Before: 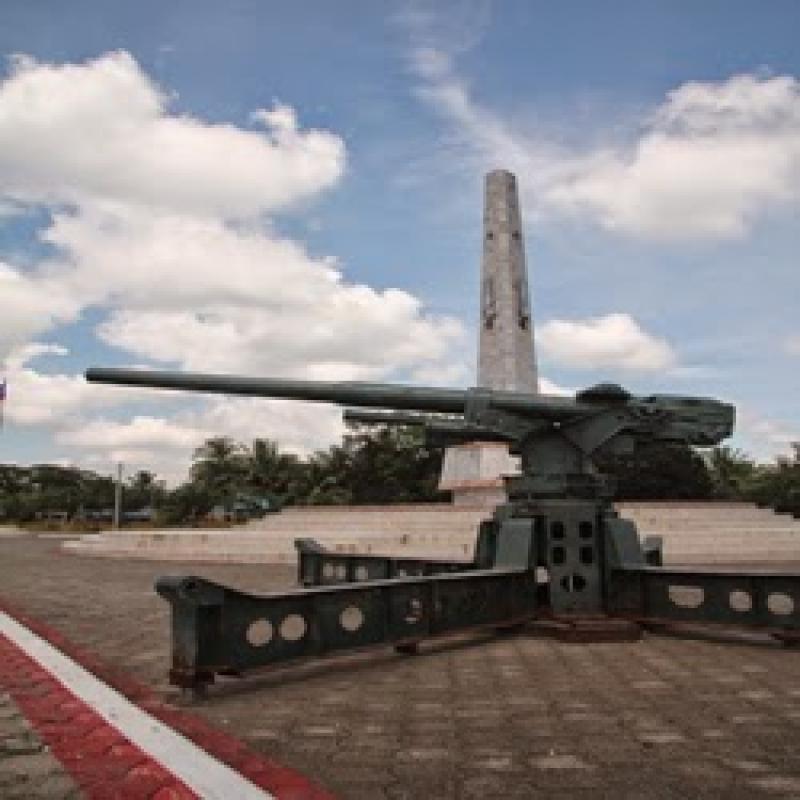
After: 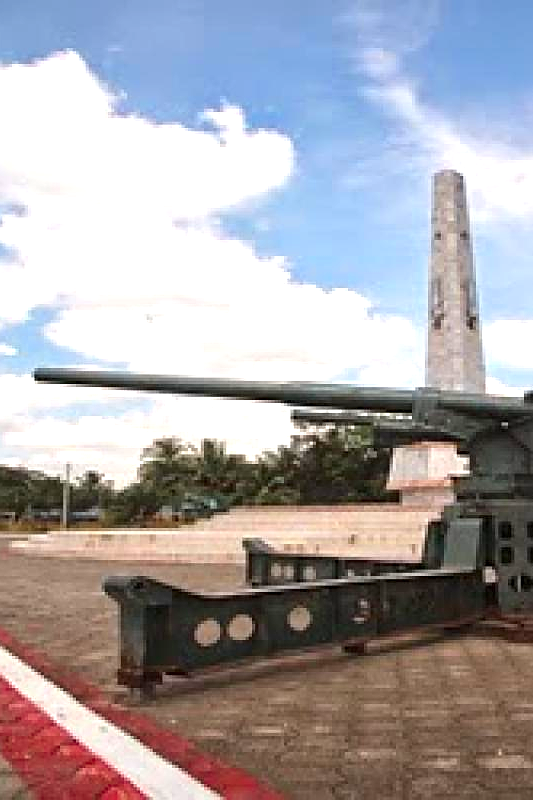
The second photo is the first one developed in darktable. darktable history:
exposure: black level correction 0, exposure 0.9 EV, compensate highlight preservation false
crop and rotate: left 6.617%, right 26.717%
color zones: curves: ch0 [(0, 0.613) (0.01, 0.613) (0.245, 0.448) (0.498, 0.529) (0.642, 0.665) (0.879, 0.777) (0.99, 0.613)]; ch1 [(0, 0) (0.143, 0) (0.286, 0) (0.429, 0) (0.571, 0) (0.714, 0) (0.857, 0)], mix -121.96%
sharpen: on, module defaults
